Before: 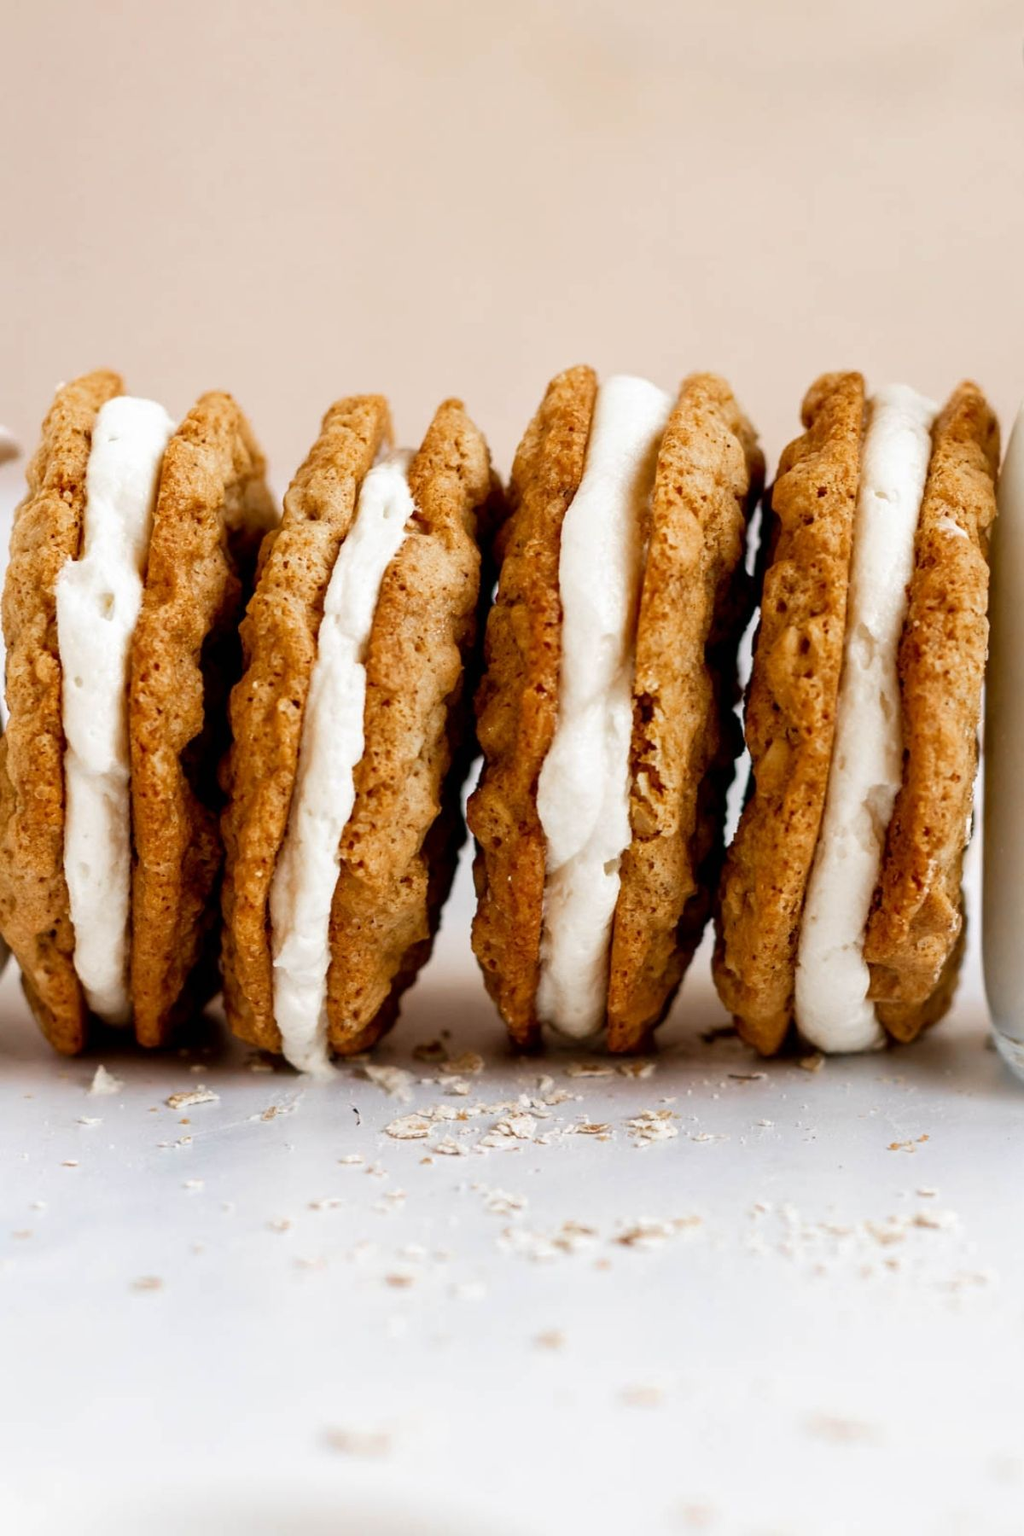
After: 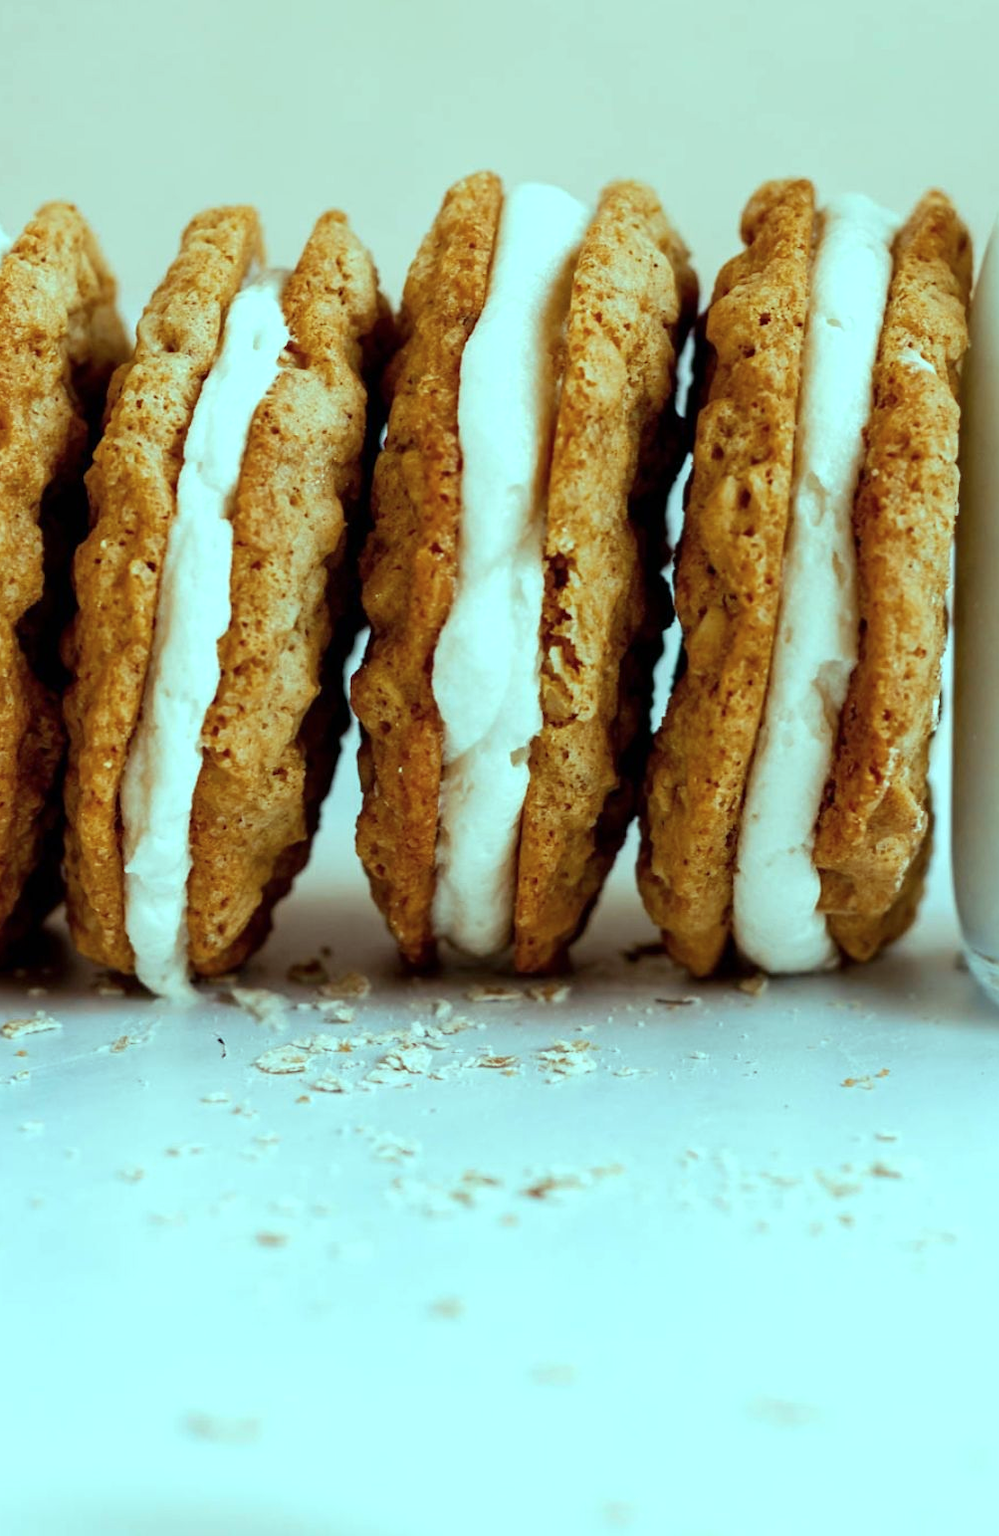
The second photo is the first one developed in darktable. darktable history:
color balance rgb: shadows lift › chroma 7.23%, shadows lift › hue 246.48°, highlights gain › chroma 5.38%, highlights gain › hue 196.93°, white fulcrum 1 EV
crop: left 16.315%, top 14.246%
white balance: red 0.978, blue 0.999
